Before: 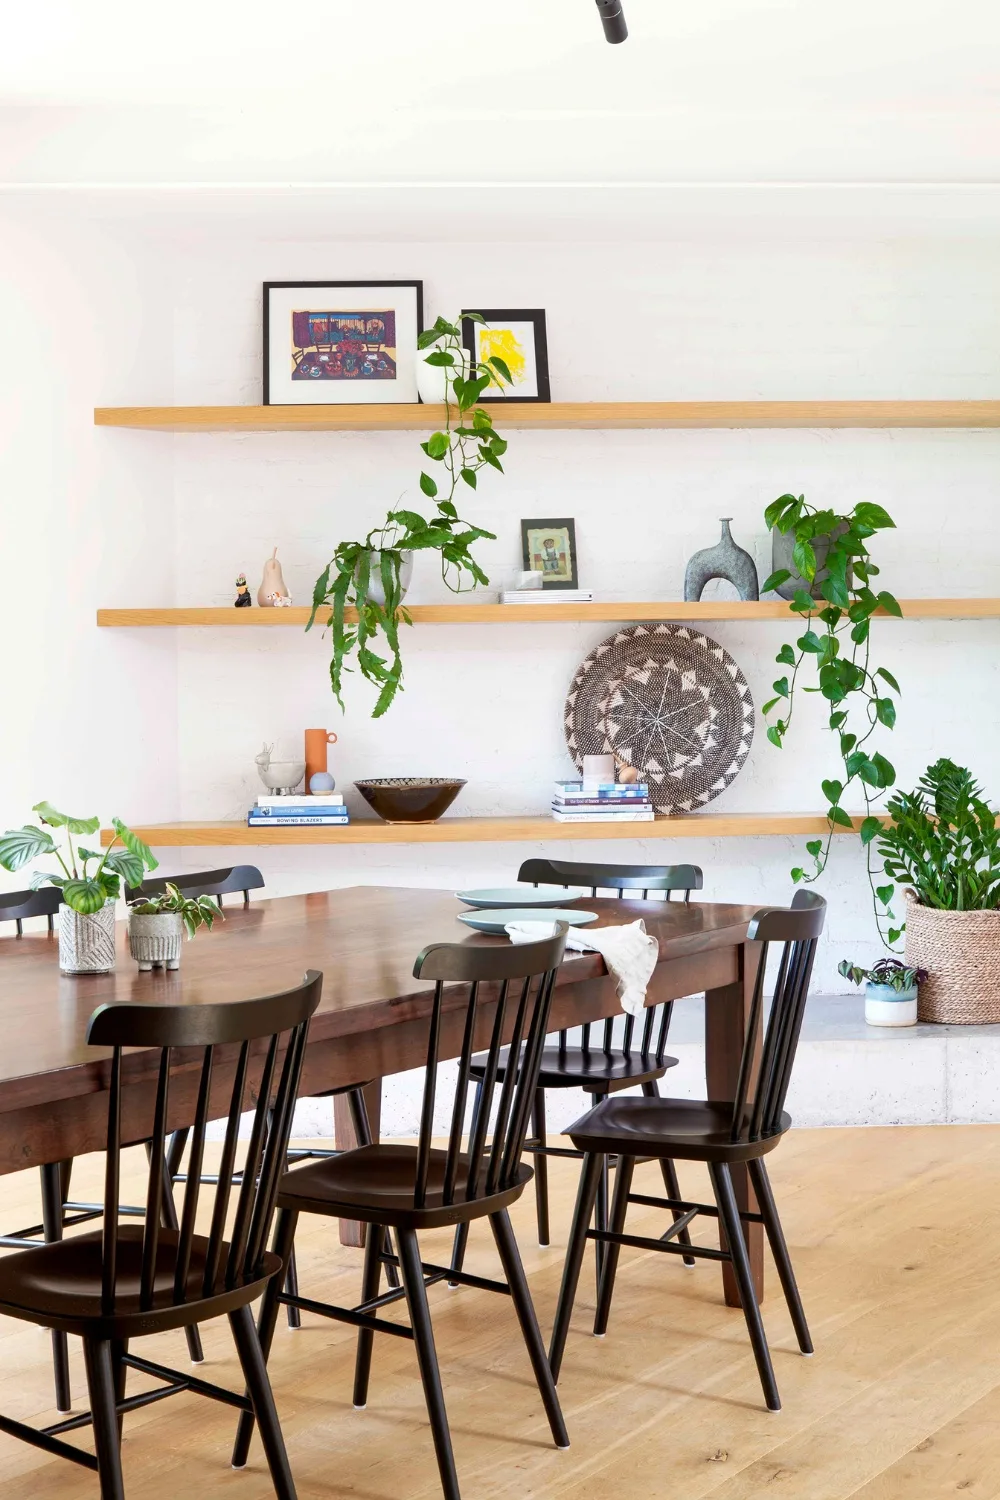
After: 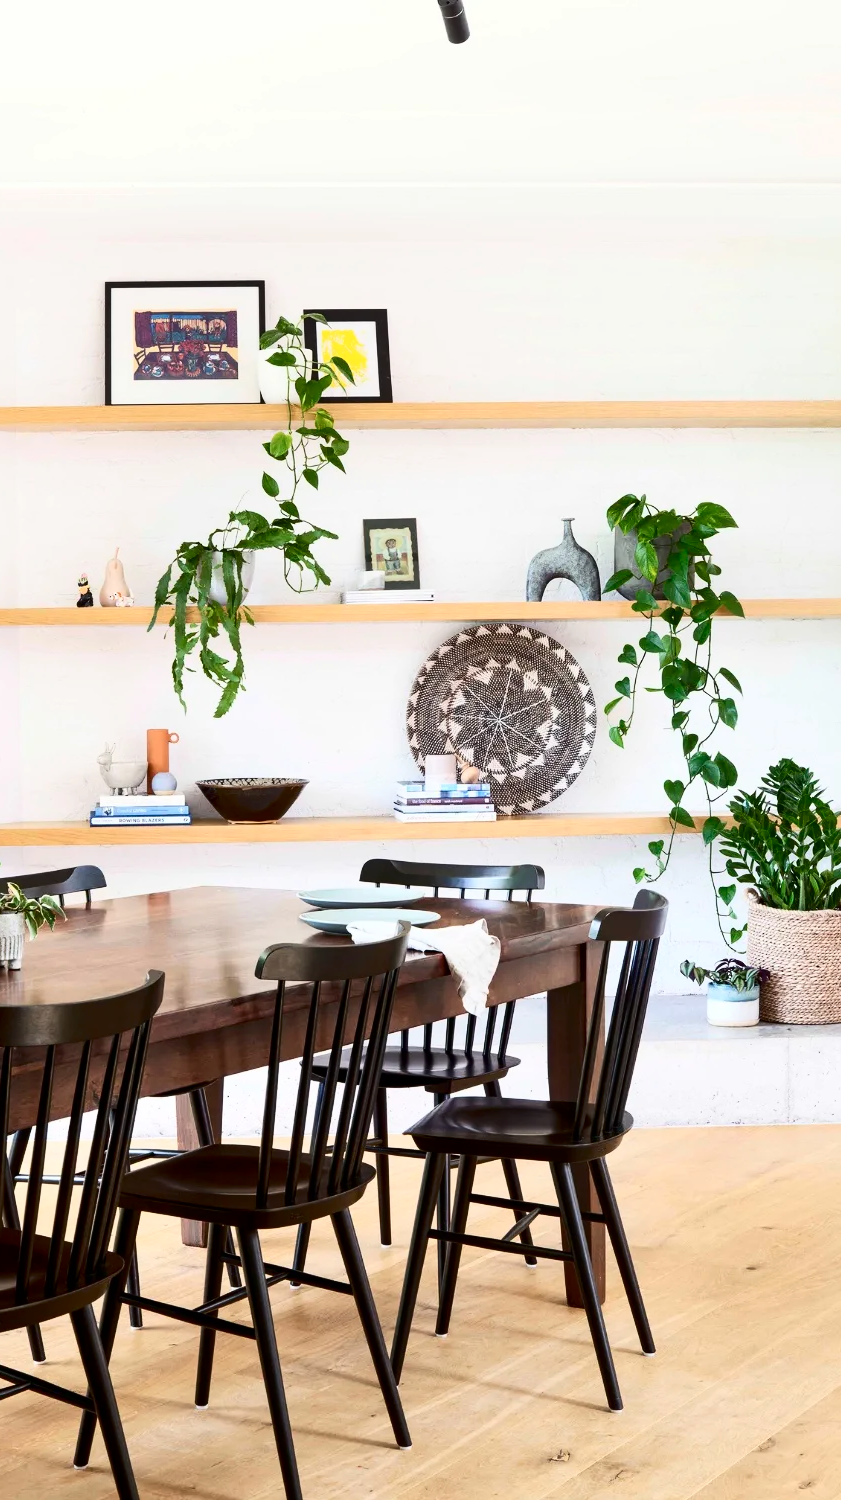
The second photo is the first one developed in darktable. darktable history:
crop: left 15.869%
contrast brightness saturation: contrast 0.277
